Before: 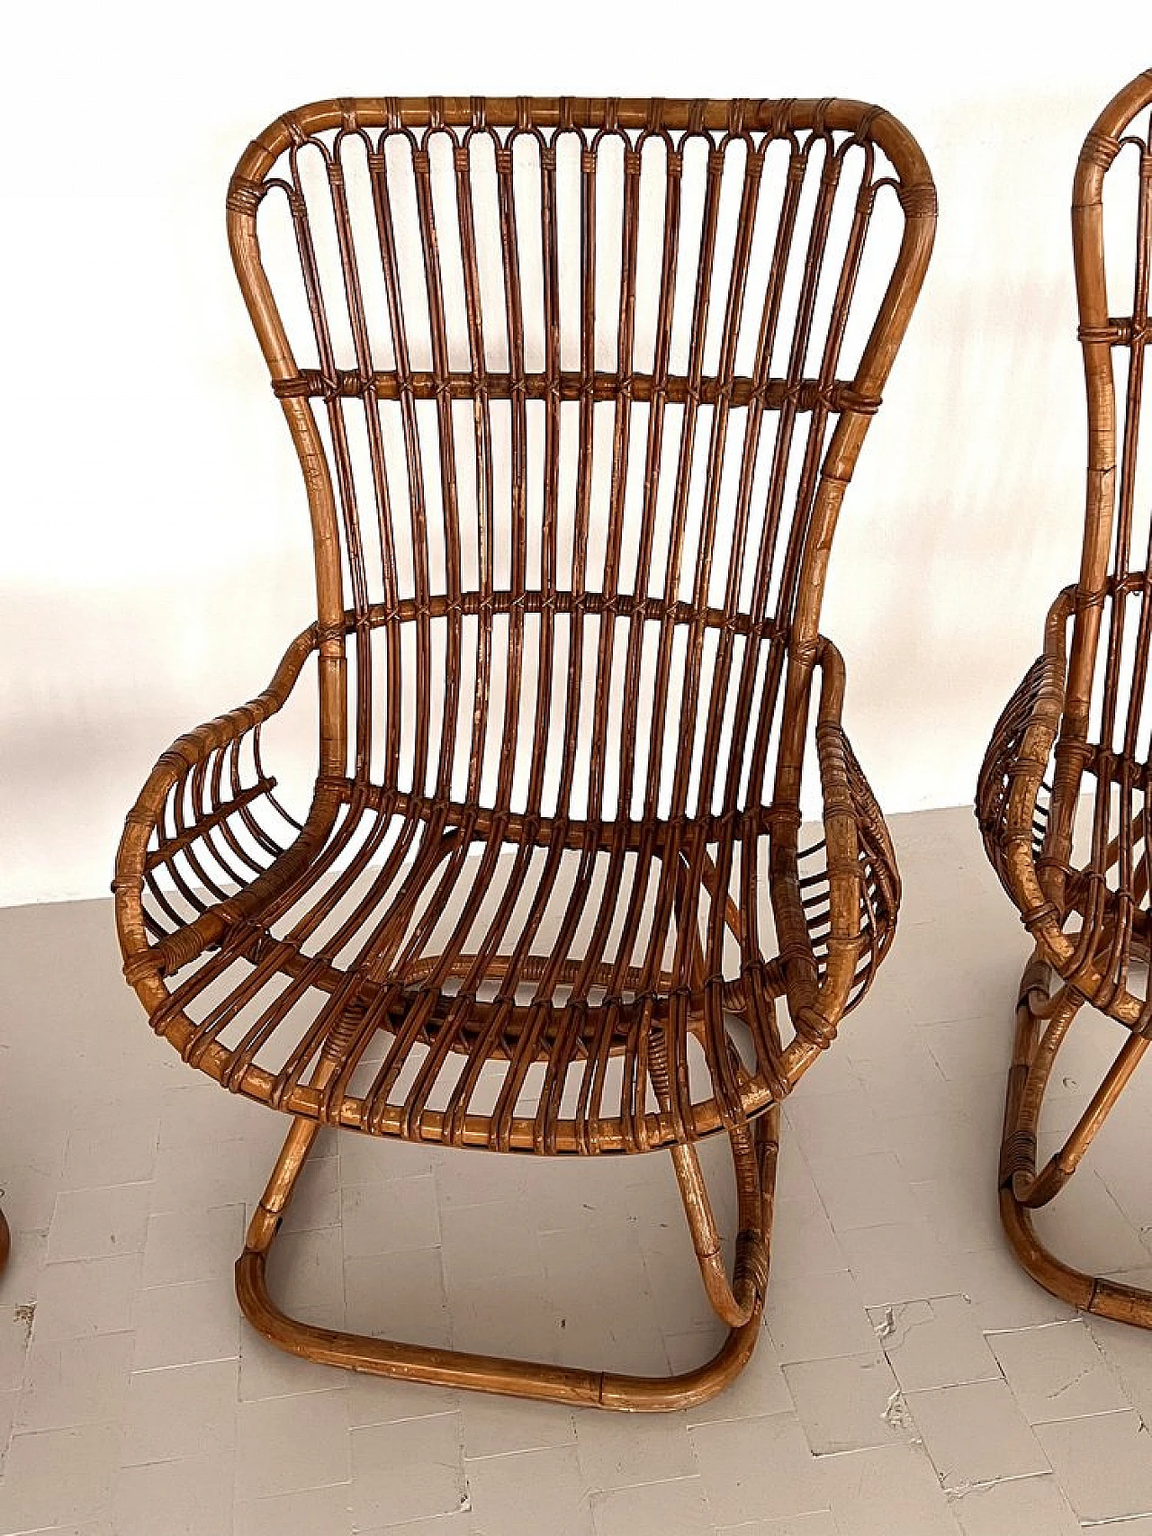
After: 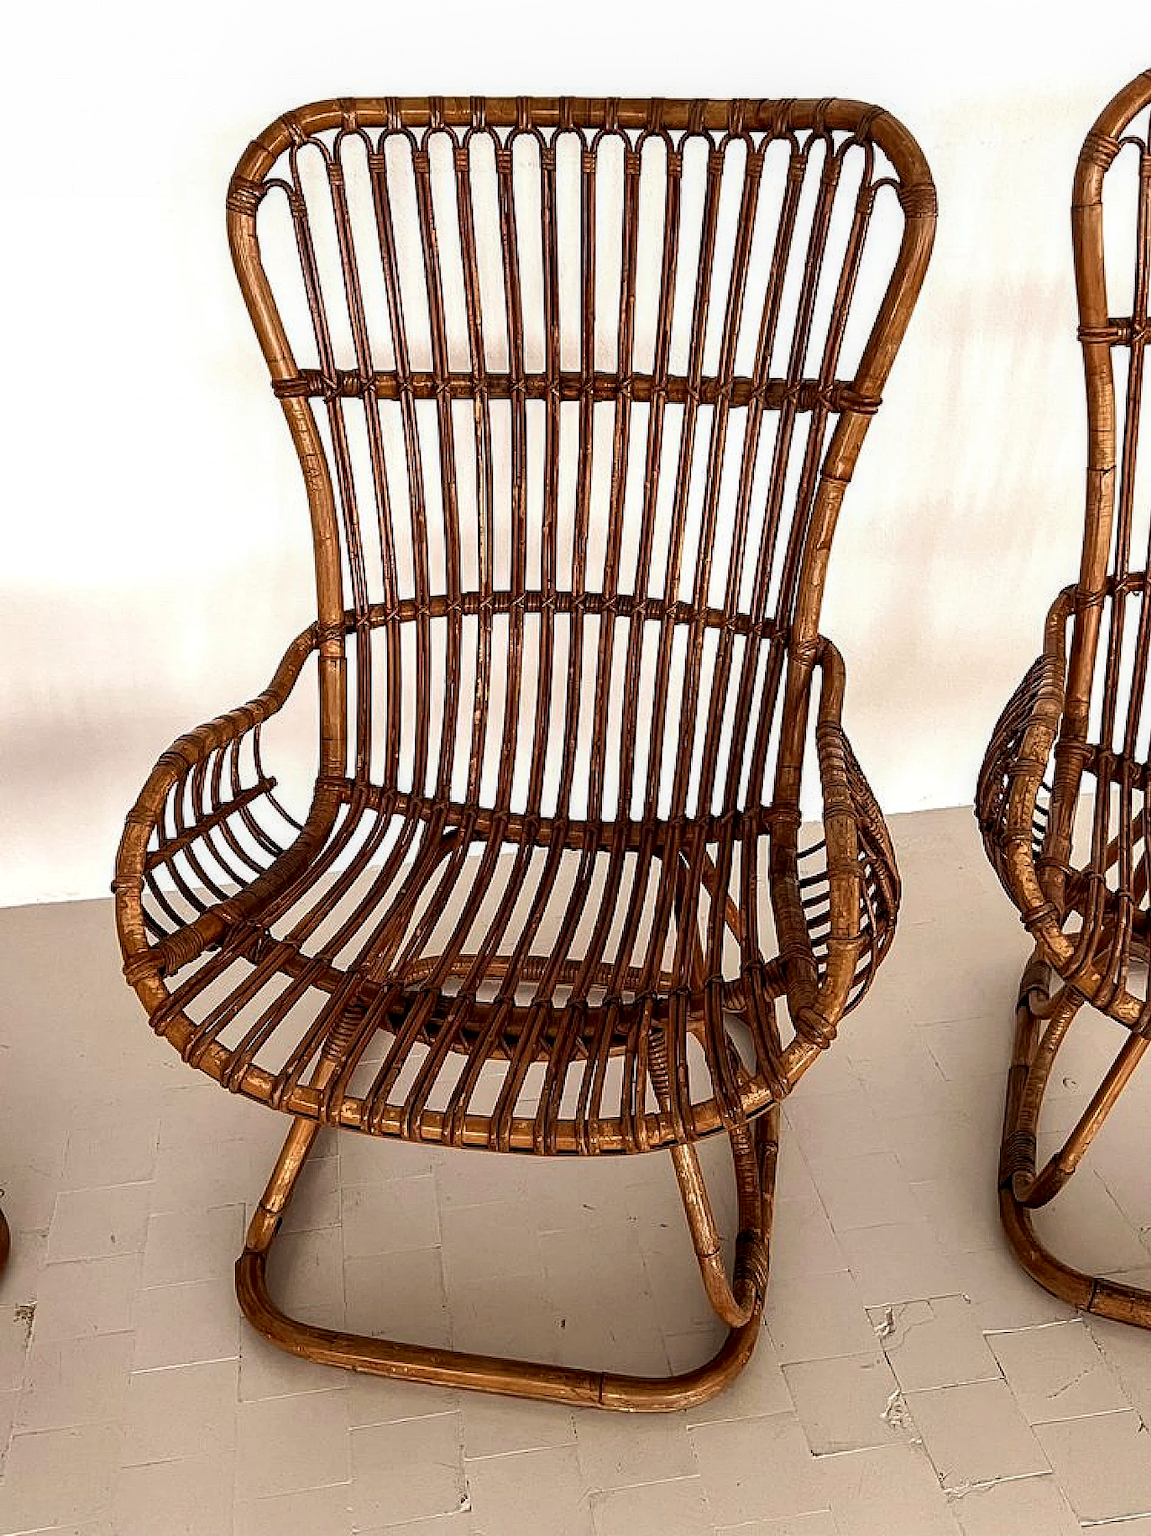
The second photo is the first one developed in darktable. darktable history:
velvia: on, module defaults
local contrast: highlights 28%, shadows 74%, midtone range 0.744
